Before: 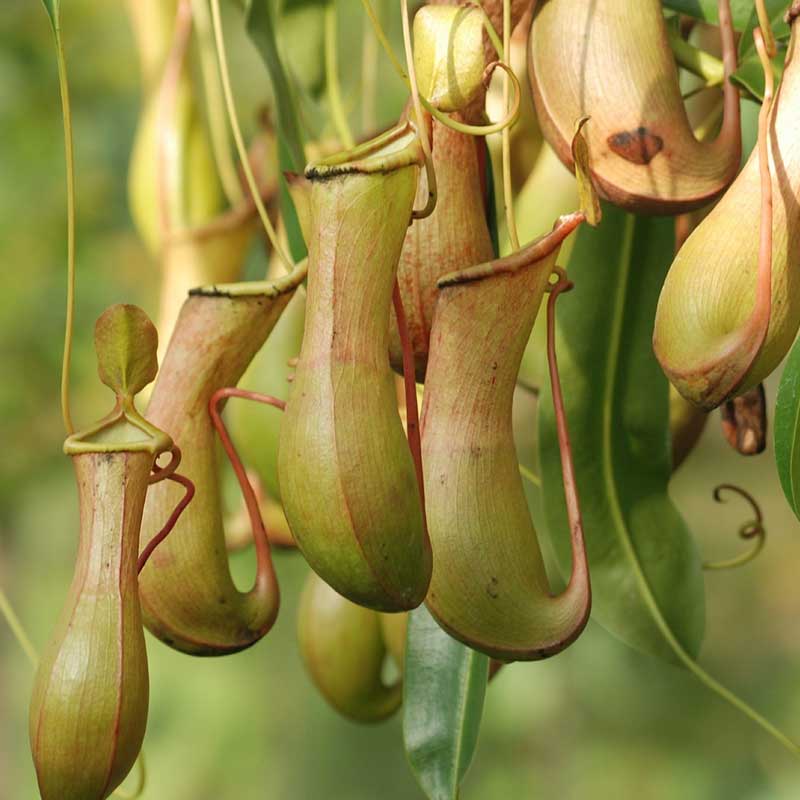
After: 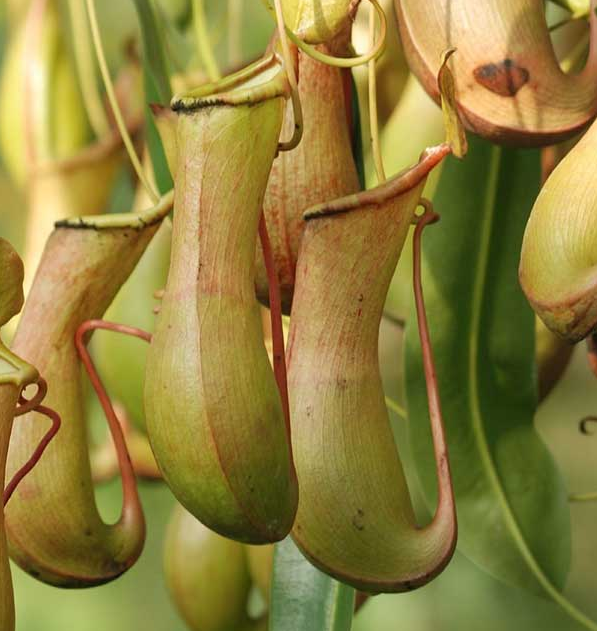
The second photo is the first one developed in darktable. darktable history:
crop: left 16.802%, top 8.513%, right 8.487%, bottom 12.585%
